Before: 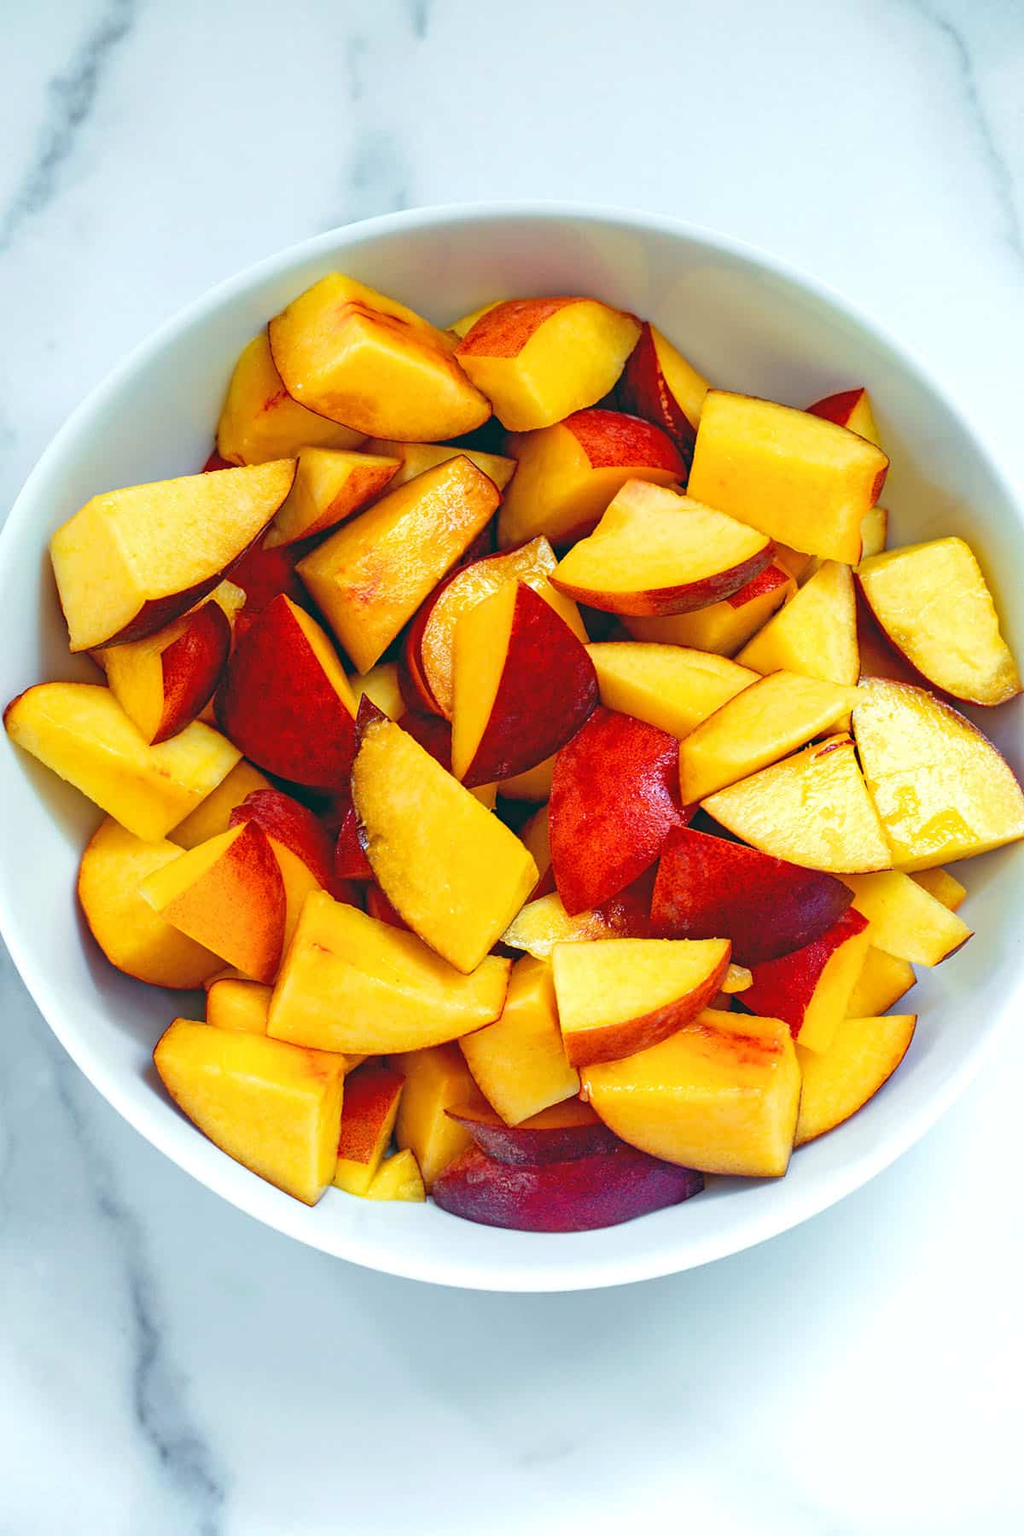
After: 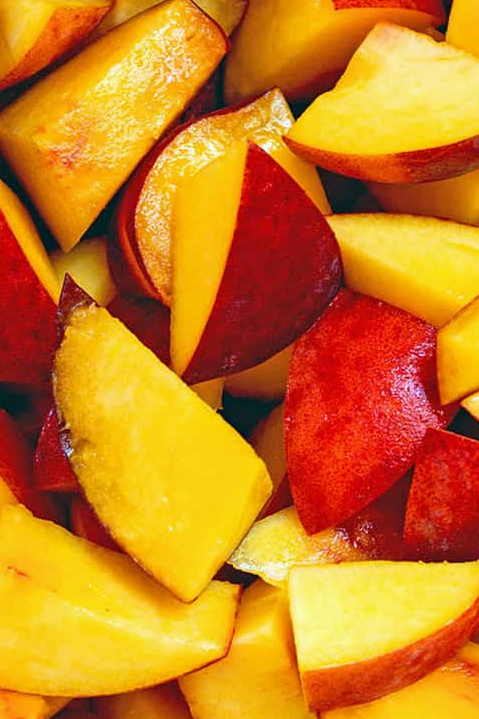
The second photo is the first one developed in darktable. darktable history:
crop: left 30%, top 30%, right 30%, bottom 30%
white balance: red 0.984, blue 1.059
